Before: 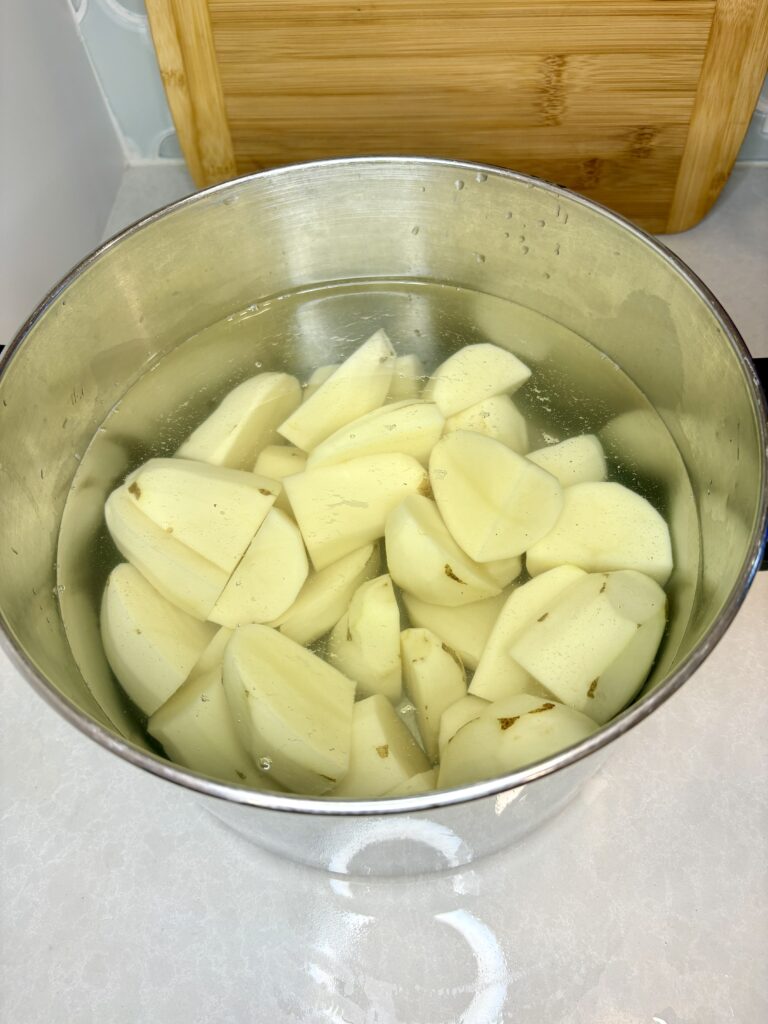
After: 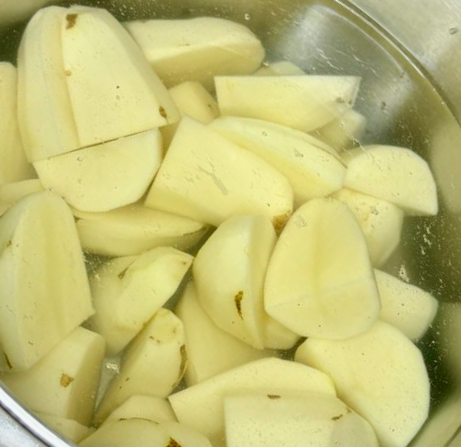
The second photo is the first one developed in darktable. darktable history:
exposure: black level correction 0.001, exposure -0.121 EV, compensate highlight preservation false
crop and rotate: angle -44.39°, top 16.312%, right 0.988%, bottom 11.62%
